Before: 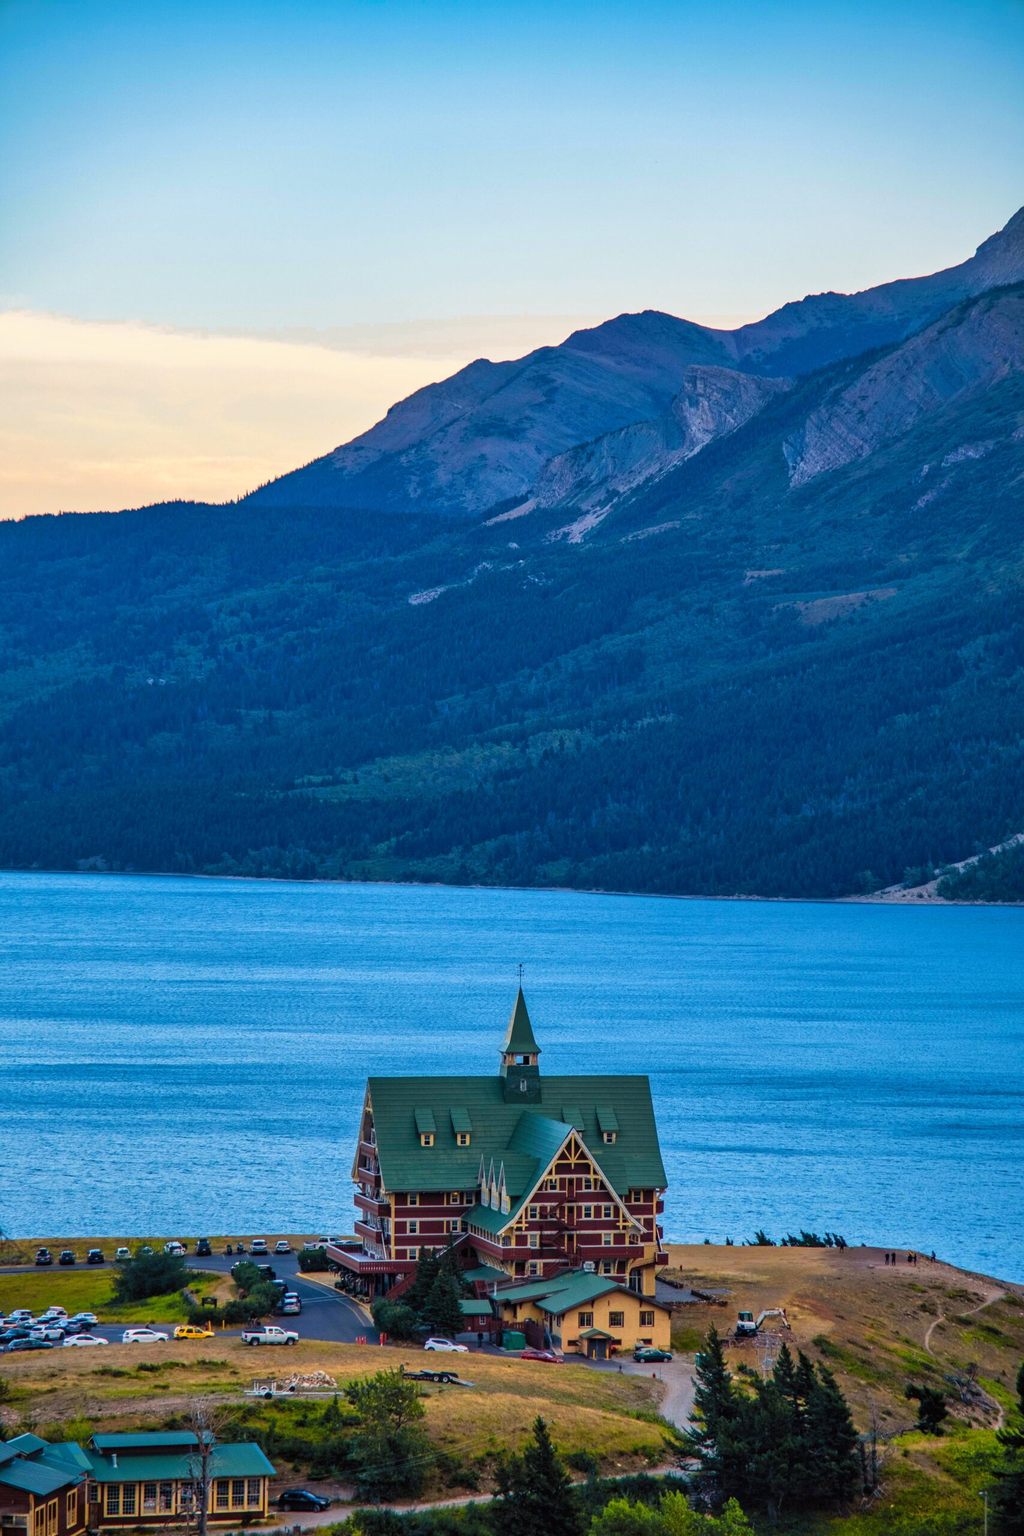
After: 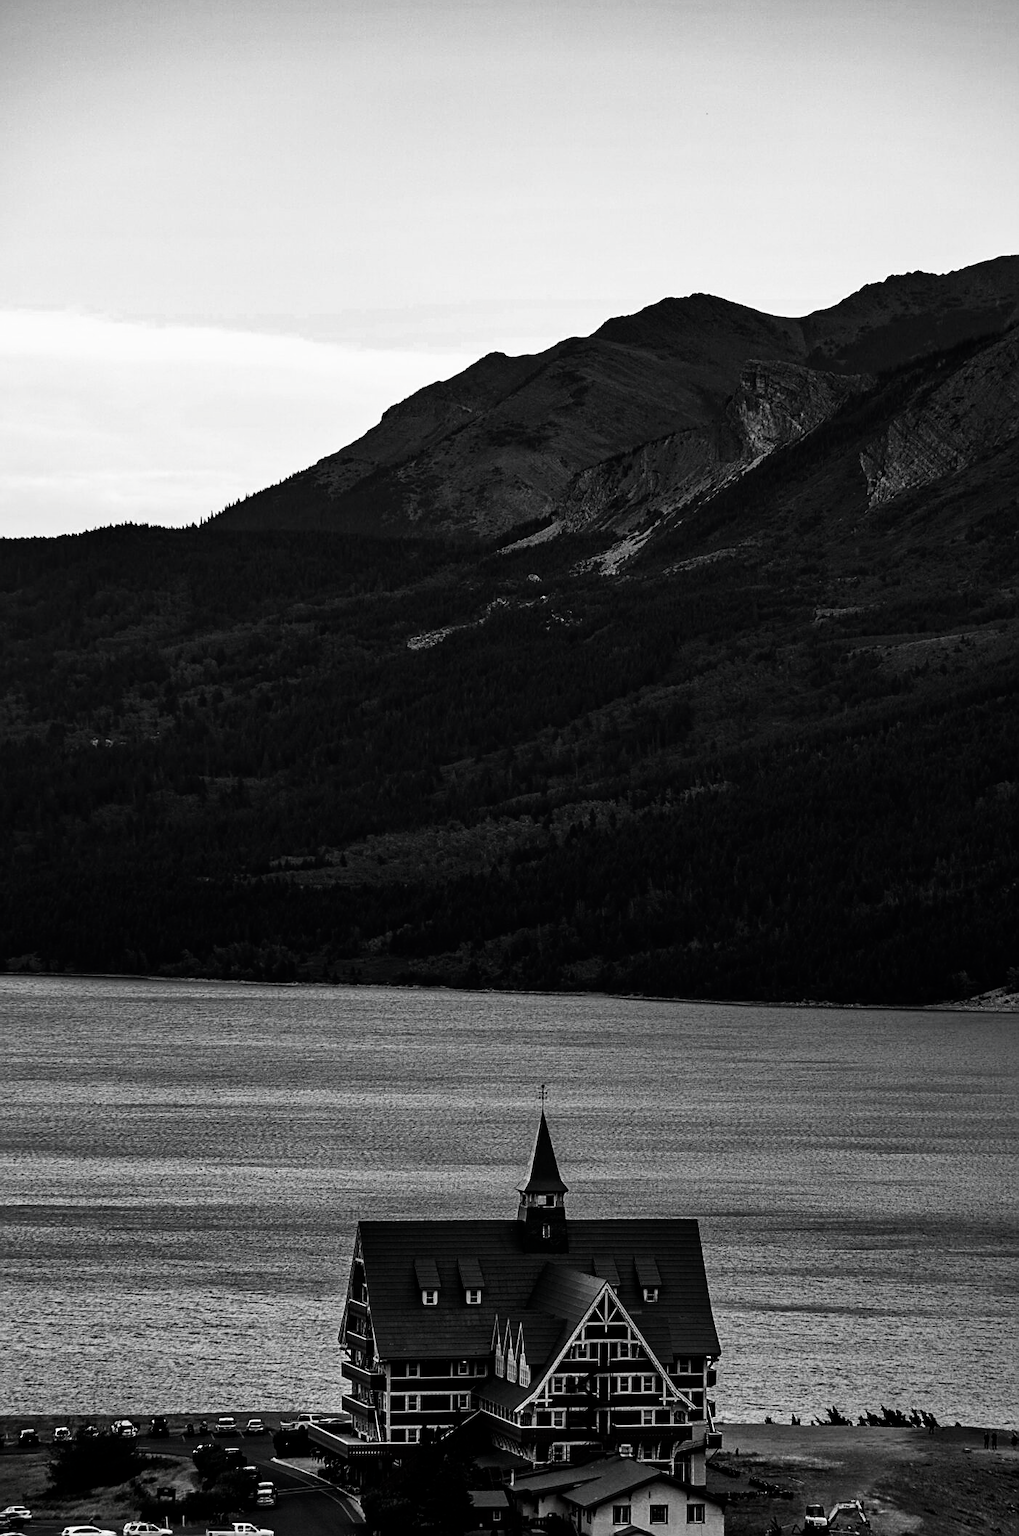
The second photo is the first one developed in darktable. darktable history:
base curve: curves: ch0 [(0, 0) (0.036, 0.037) (0.121, 0.228) (0.46, 0.76) (0.859, 0.983) (1, 1)], preserve colors none
crop and rotate: left 7.042%, top 4.415%, right 10.608%, bottom 12.927%
contrast brightness saturation: contrast 0.021, brightness -0.996, saturation -0.99
sharpen: on, module defaults
